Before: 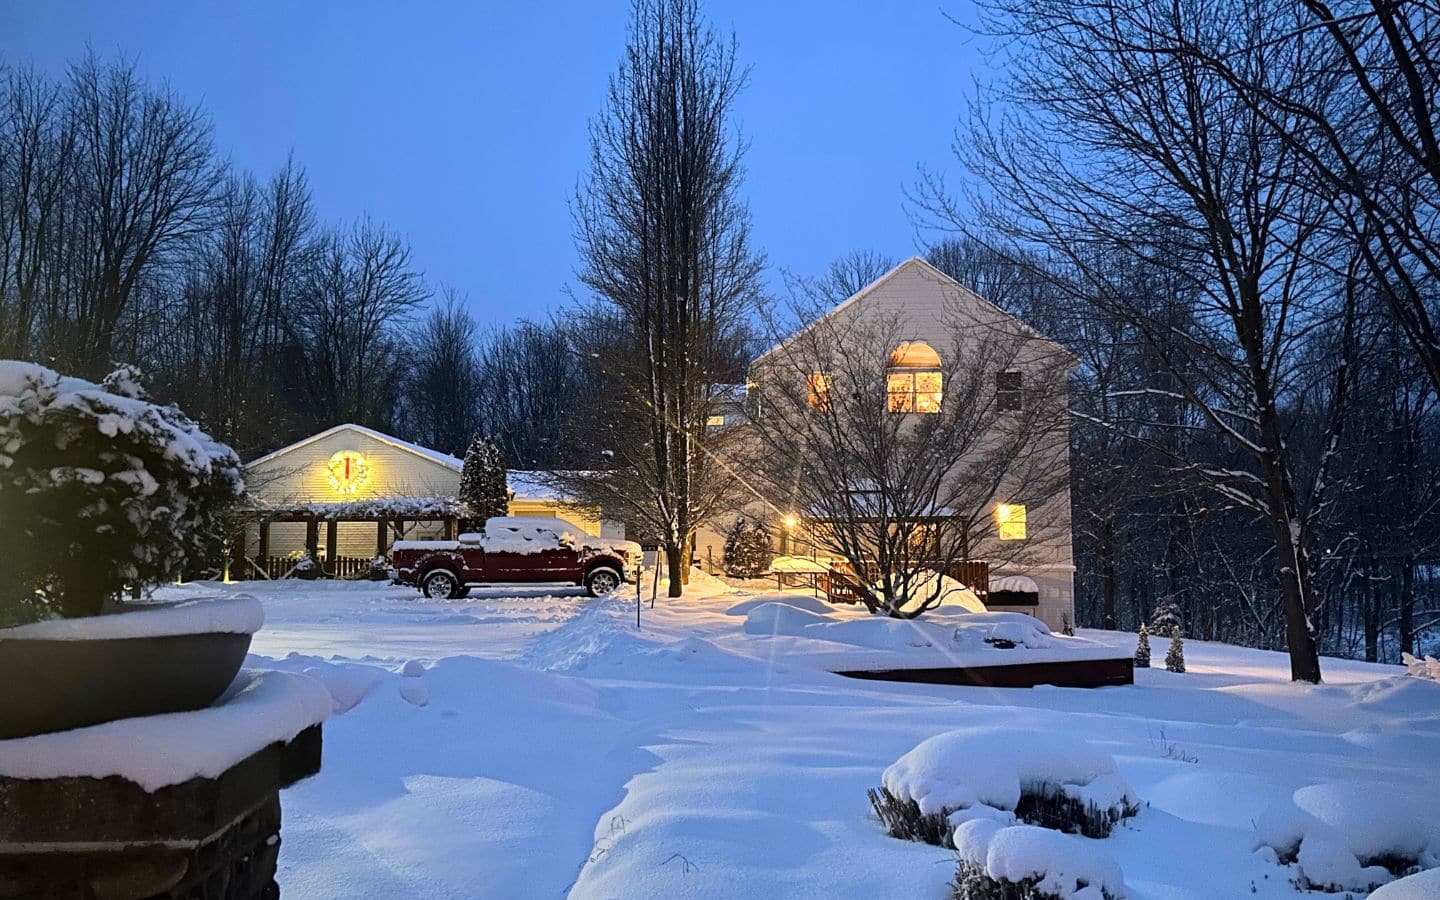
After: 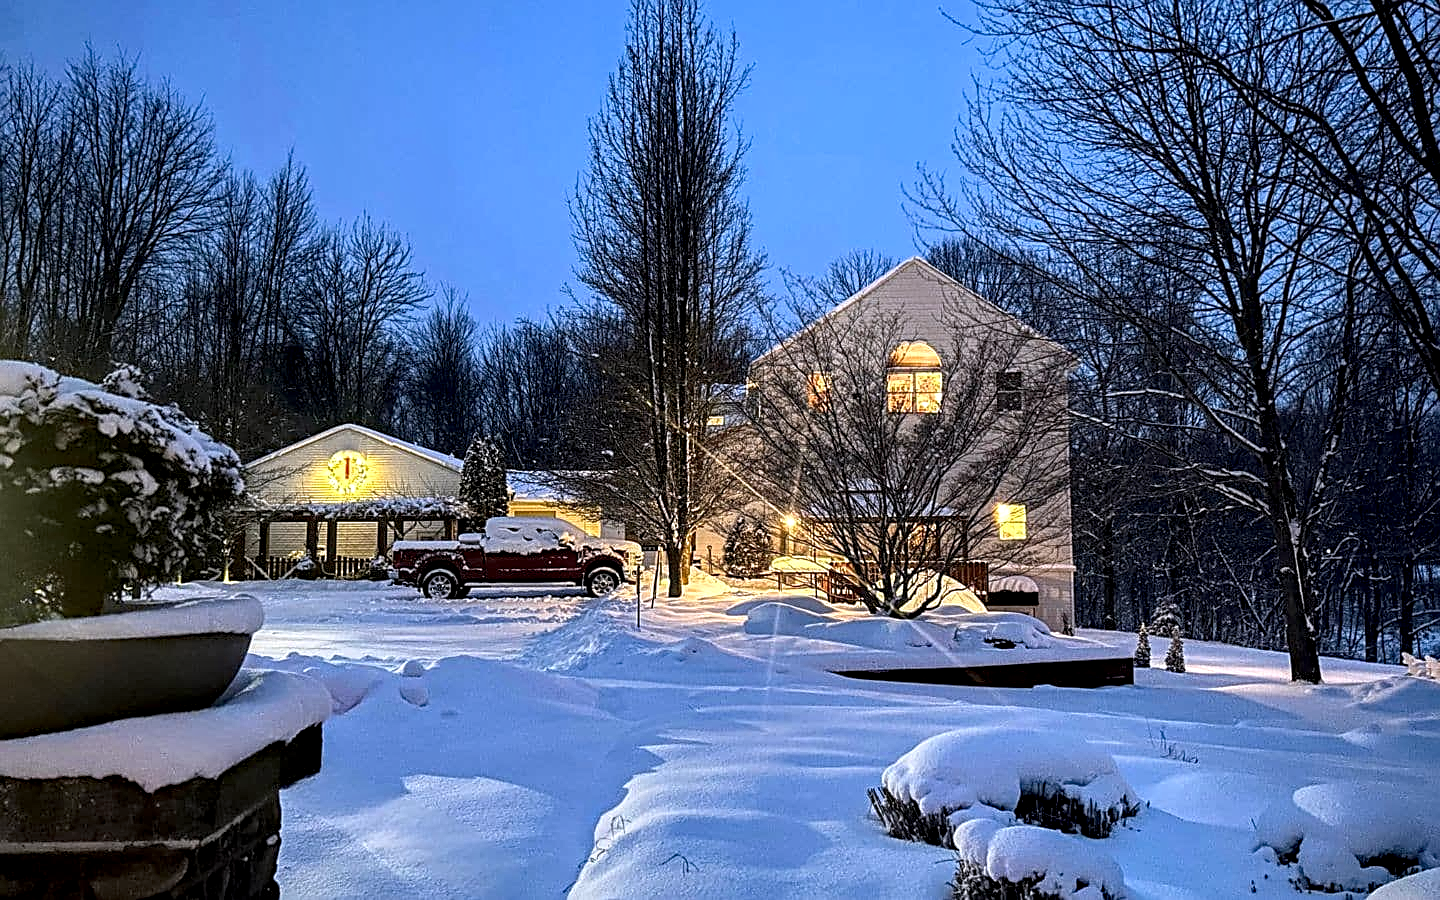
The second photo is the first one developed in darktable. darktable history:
sharpen: on, module defaults
white balance: red 1.004, blue 1.024
haze removal: compatibility mode true, adaptive false
local contrast: highlights 79%, shadows 56%, detail 175%, midtone range 0.428
